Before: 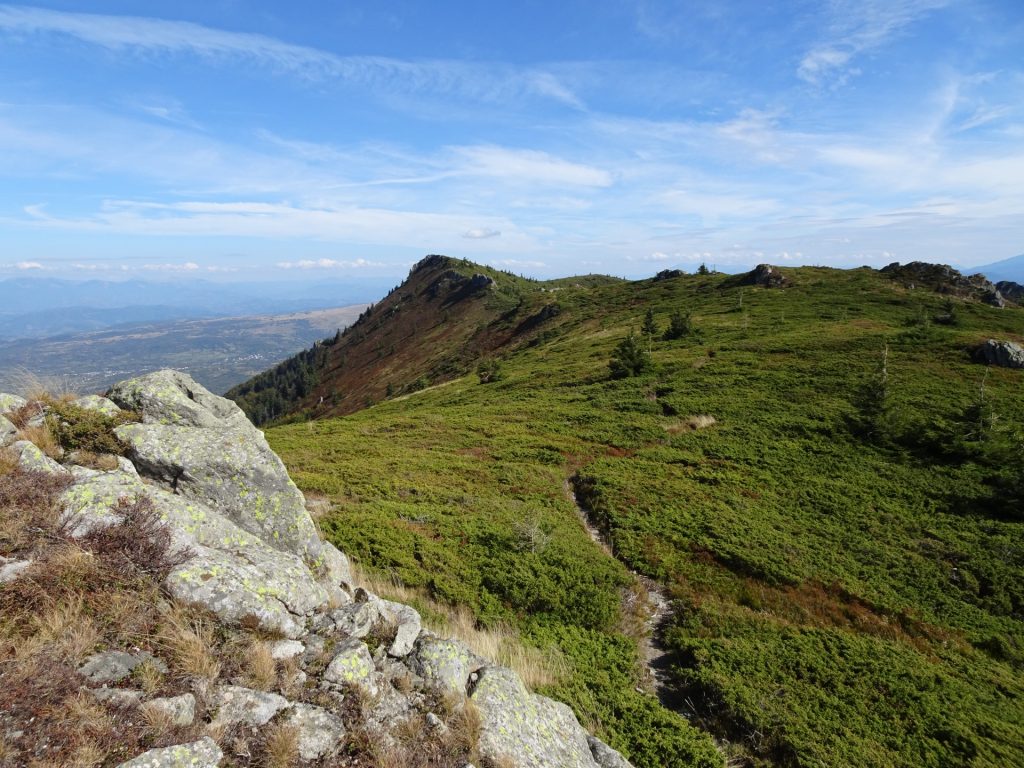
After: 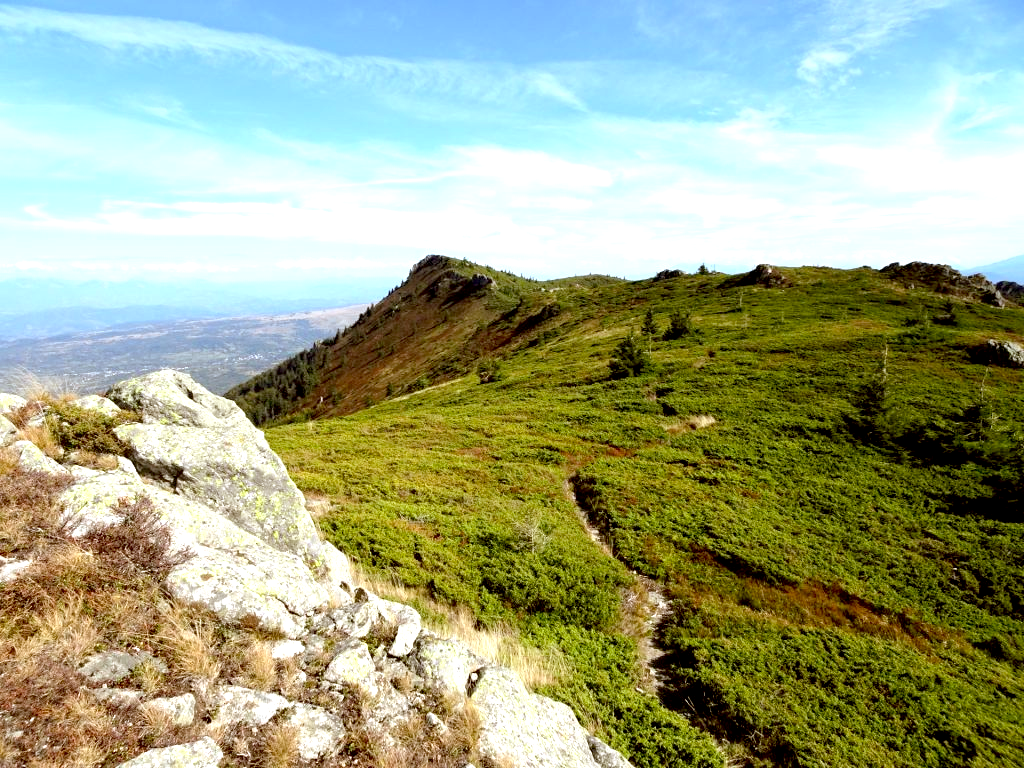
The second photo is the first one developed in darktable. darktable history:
exposure: black level correction 0.01, exposure 1 EV, compensate highlight preservation false
color correction: highlights a* -0.579, highlights b* 0.172, shadows a* 4.96, shadows b* 20.25
